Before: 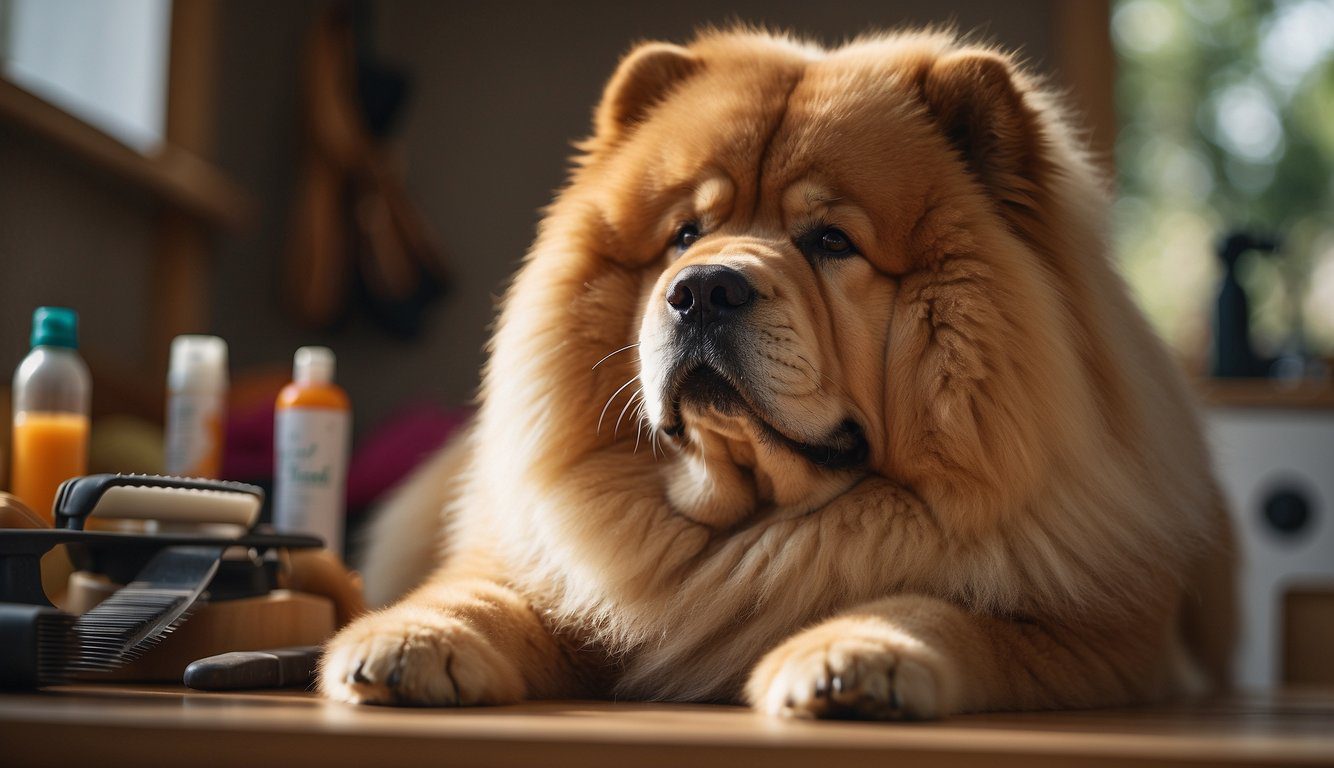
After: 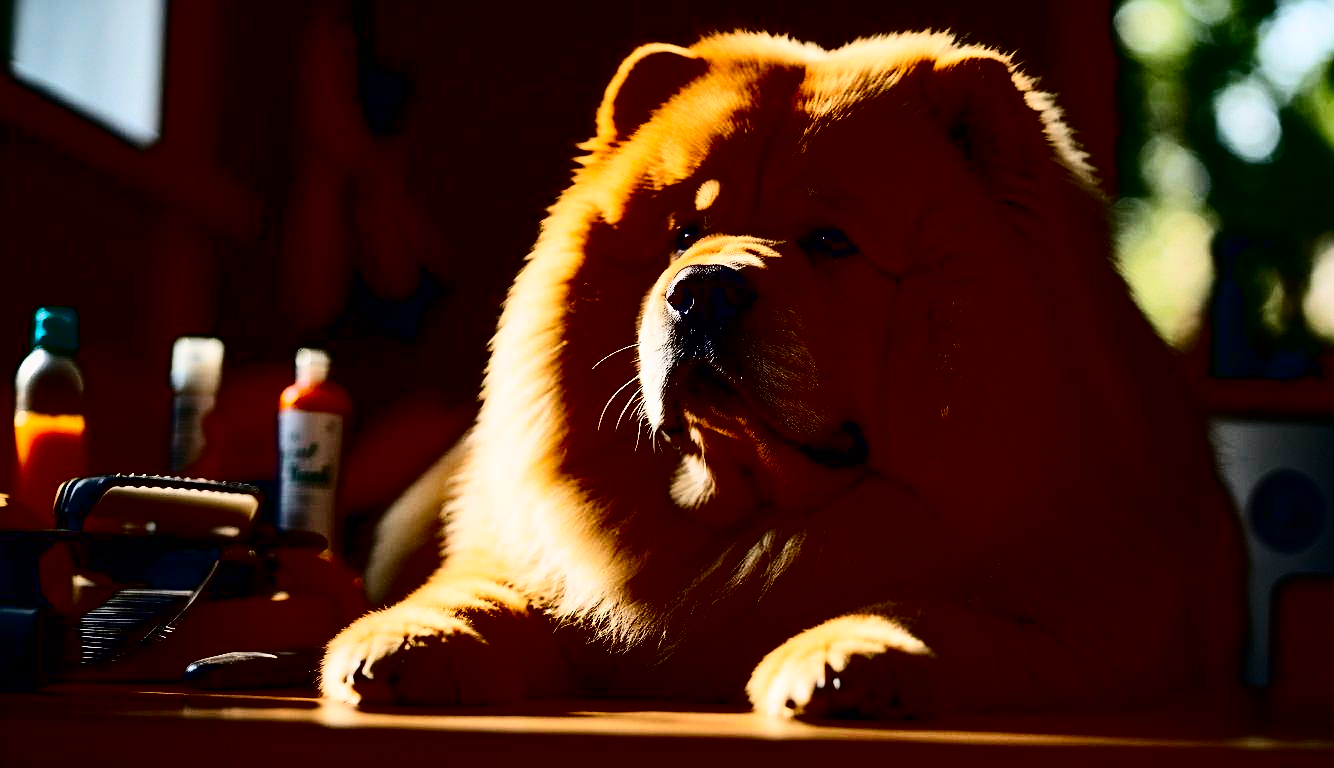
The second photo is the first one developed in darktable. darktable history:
sharpen: on, module defaults
contrast brightness saturation: contrast 0.77, brightness -1, saturation 1
